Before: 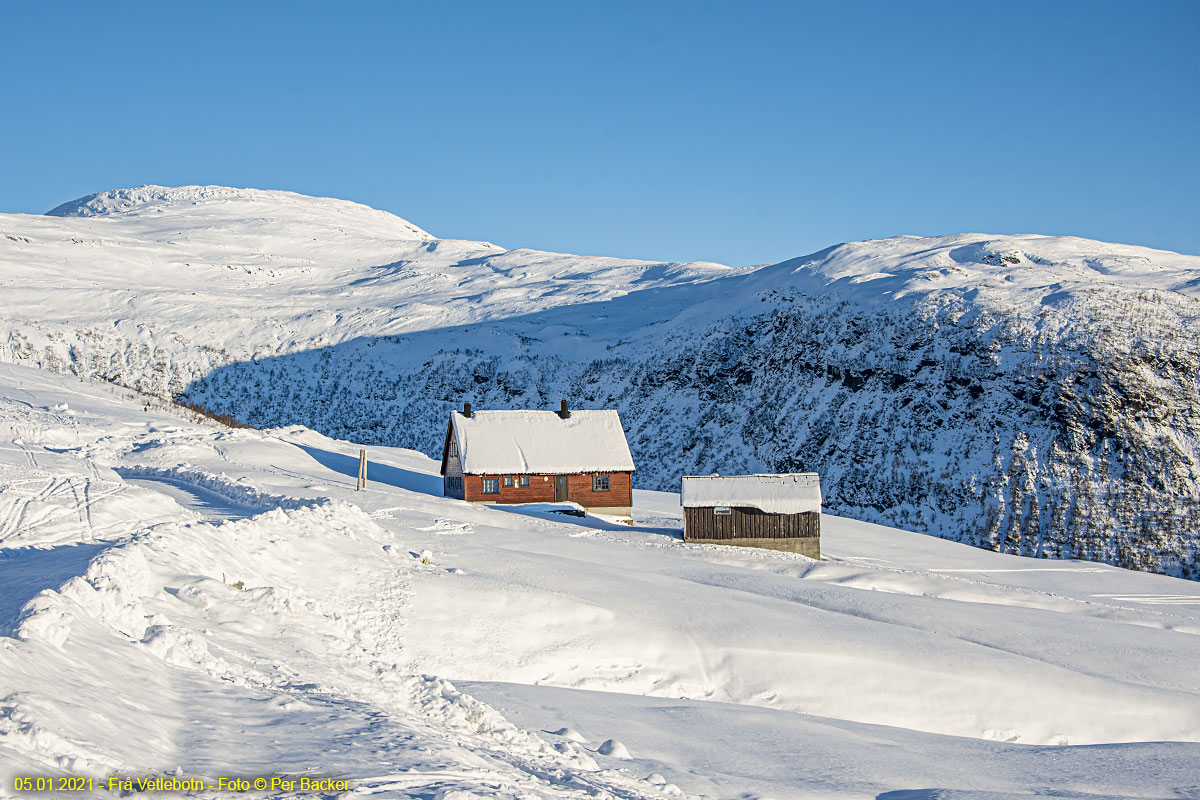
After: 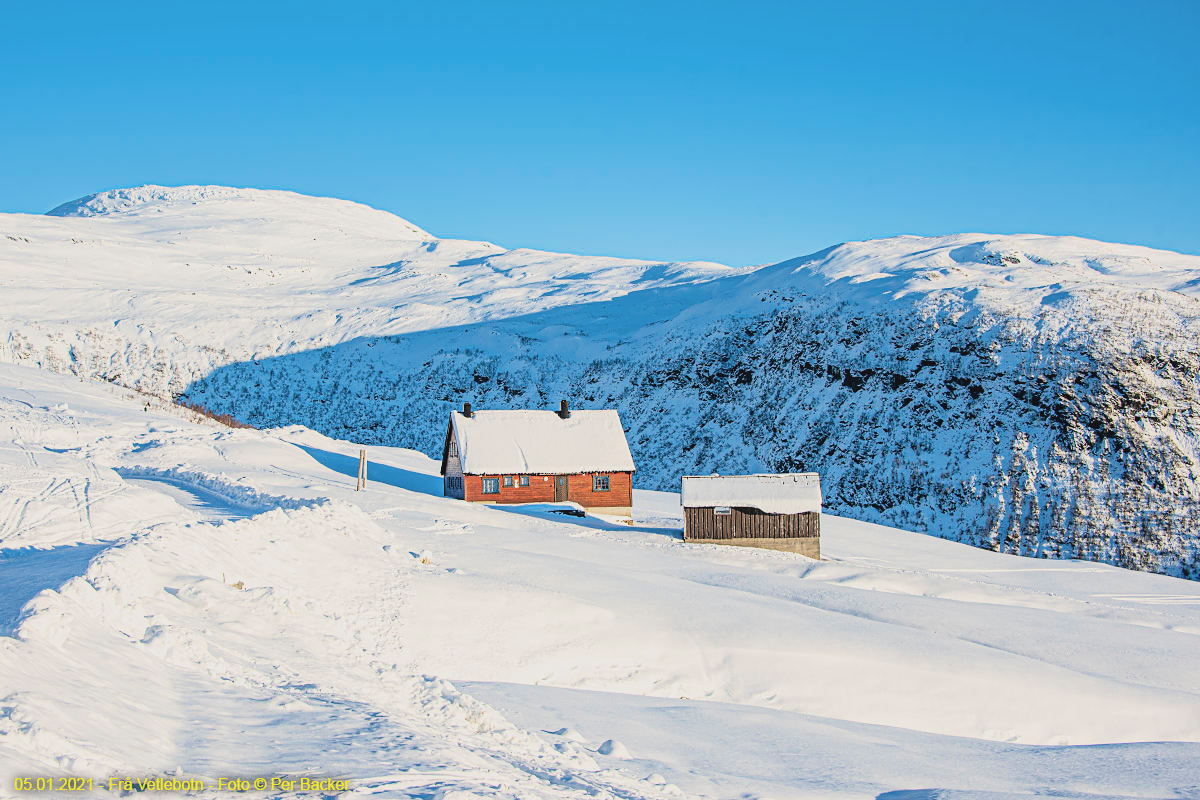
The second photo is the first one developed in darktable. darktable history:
filmic rgb: black relative exposure -7.99 EV, white relative exposure 4.02 EV, hardness 4.13, color science v6 (2022), iterations of high-quality reconstruction 0
exposure: black level correction 0, exposure 0.896 EV, compensate highlight preservation false
contrast brightness saturation: contrast -0.104, saturation -0.098
